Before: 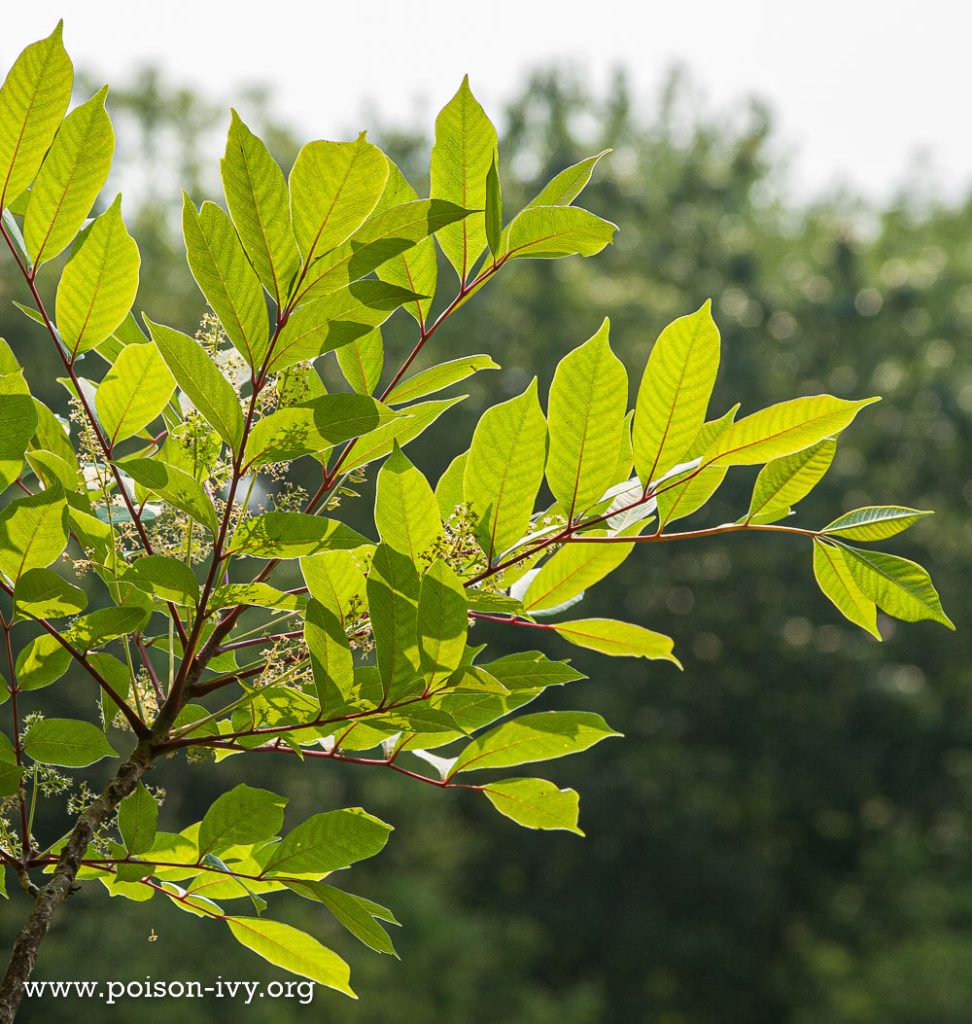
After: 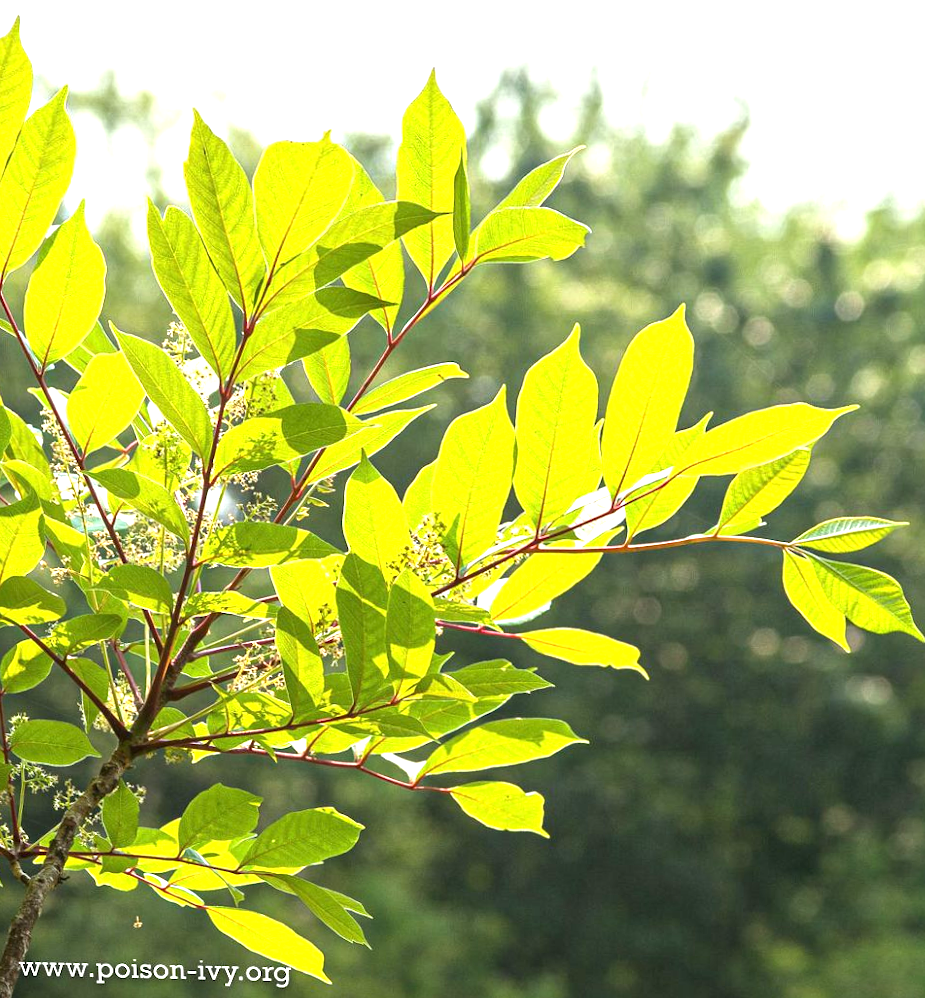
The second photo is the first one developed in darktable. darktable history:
rotate and perspective: rotation 0.074°, lens shift (vertical) 0.096, lens shift (horizontal) -0.041, crop left 0.043, crop right 0.952, crop top 0.024, crop bottom 0.979
exposure: black level correction 0, exposure 1.2 EV, compensate exposure bias true, compensate highlight preservation false
